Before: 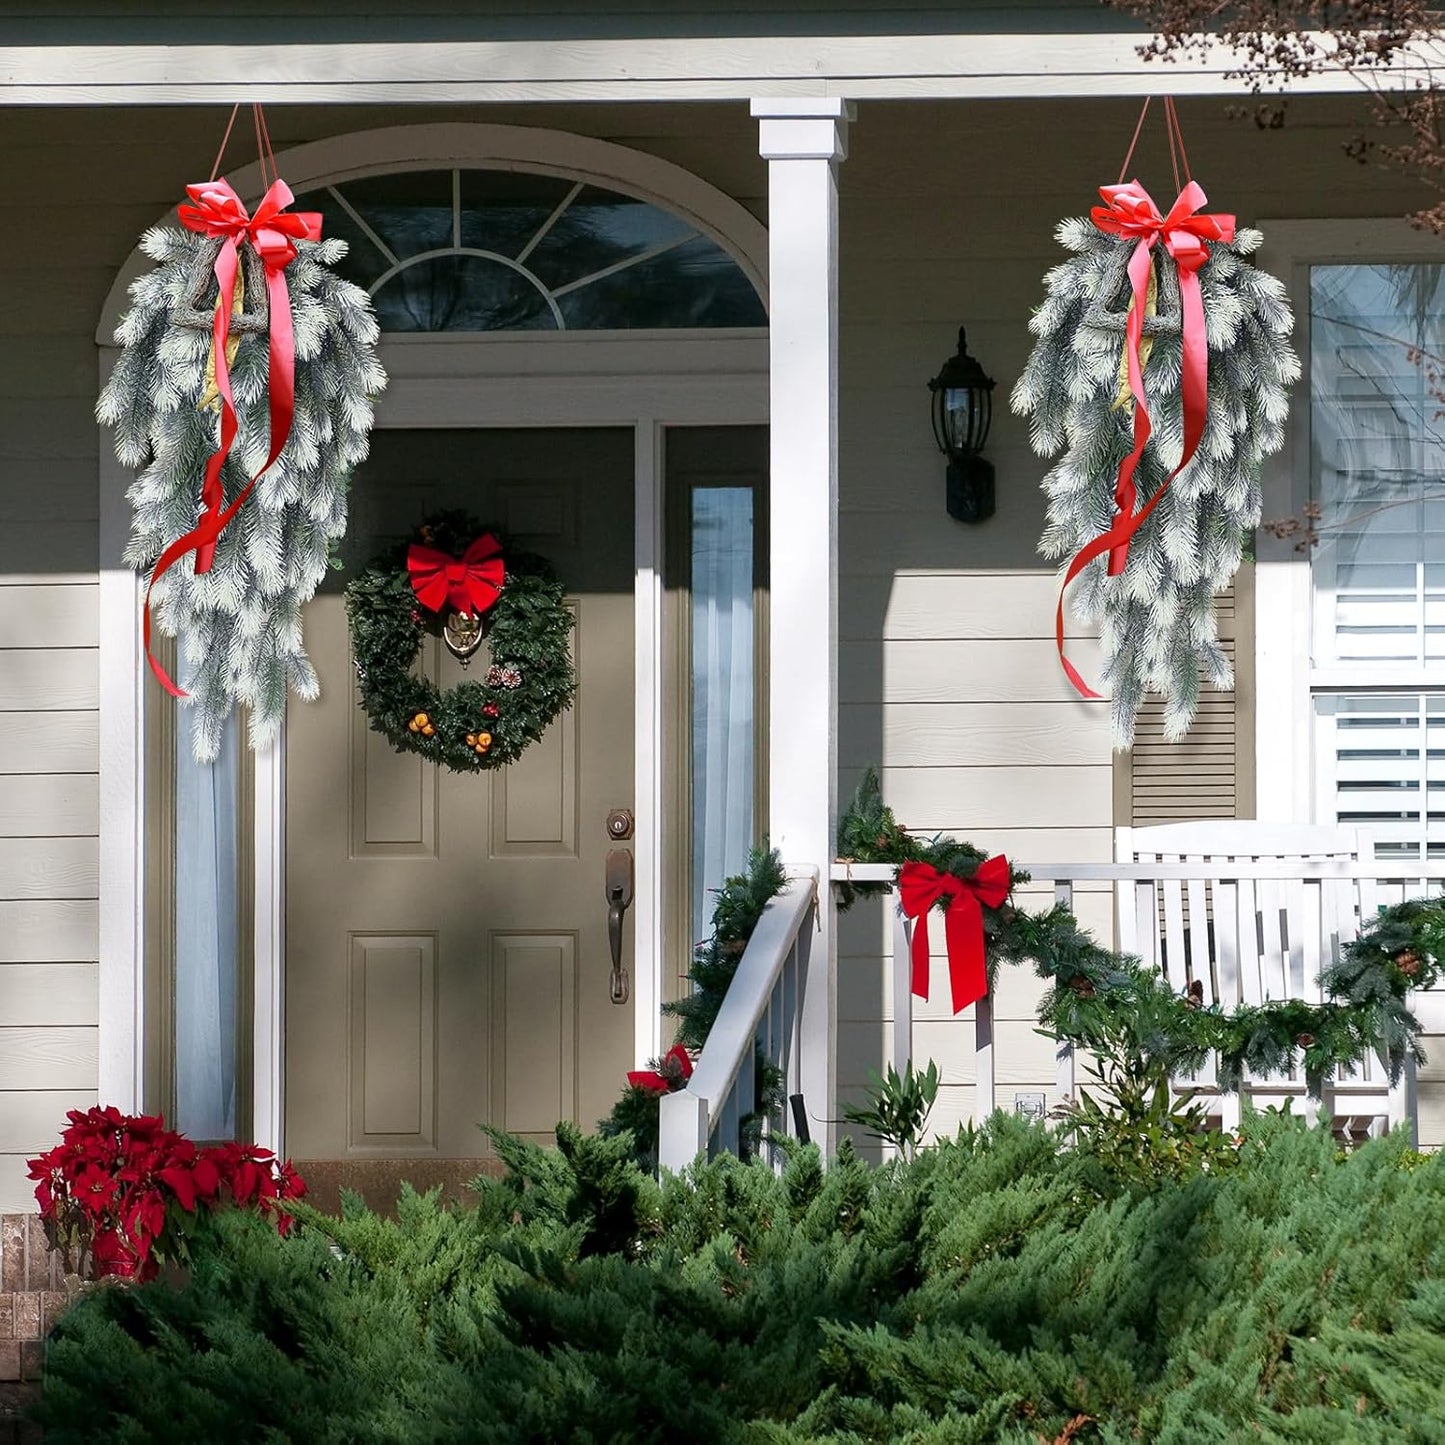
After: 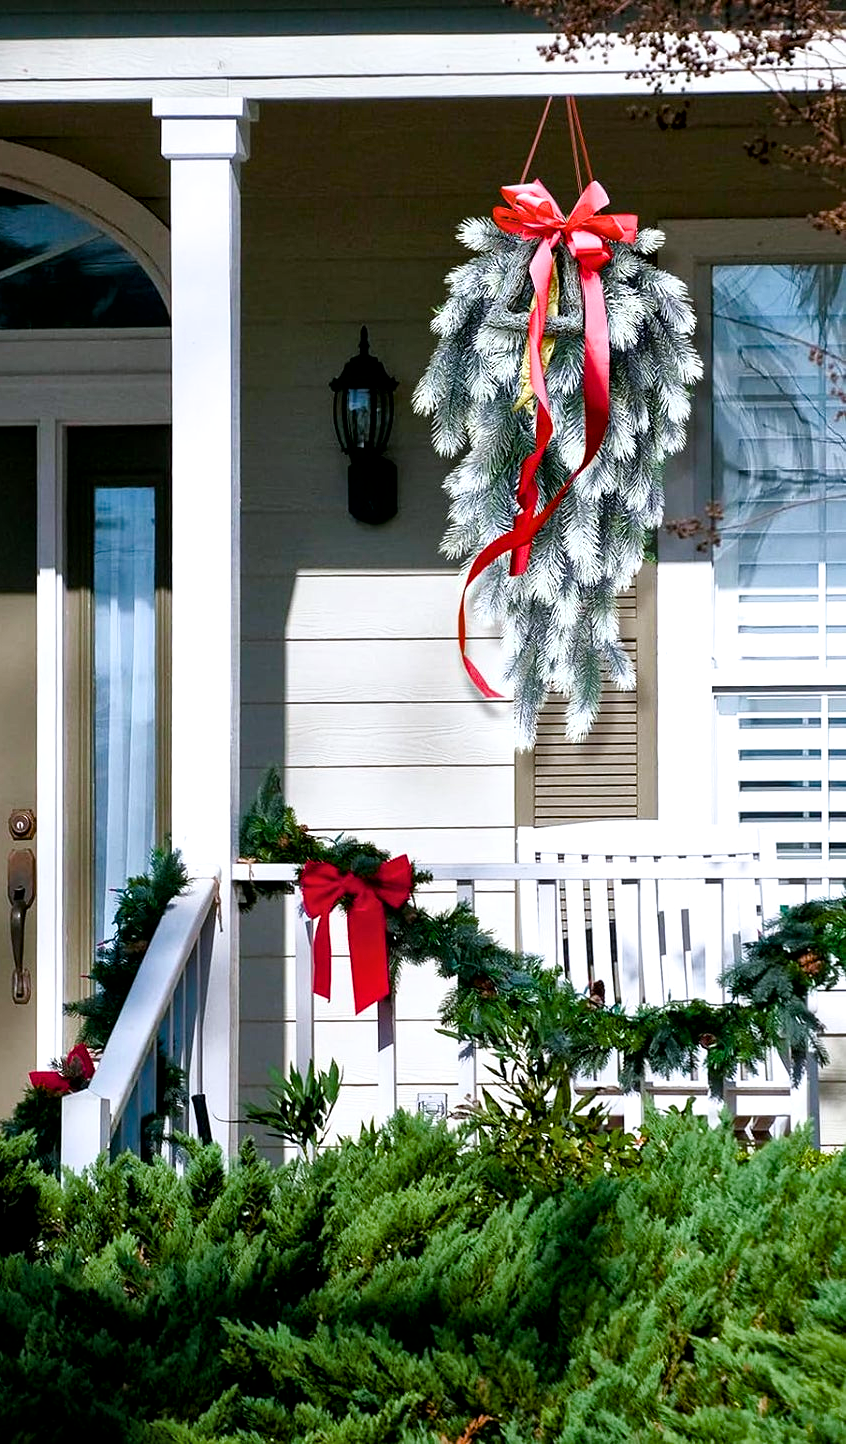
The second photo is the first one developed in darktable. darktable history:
white balance: red 0.976, blue 1.04
crop: left 41.402%
filmic rgb: black relative exposure -9.08 EV, white relative exposure 2.3 EV, hardness 7.49
local contrast: mode bilateral grid, contrast 20, coarseness 50, detail 150%, midtone range 0.2
color balance rgb: perceptual saturation grading › global saturation 20%, perceptual saturation grading › highlights -25%, perceptual saturation grading › shadows 50.52%, global vibrance 40.24%
